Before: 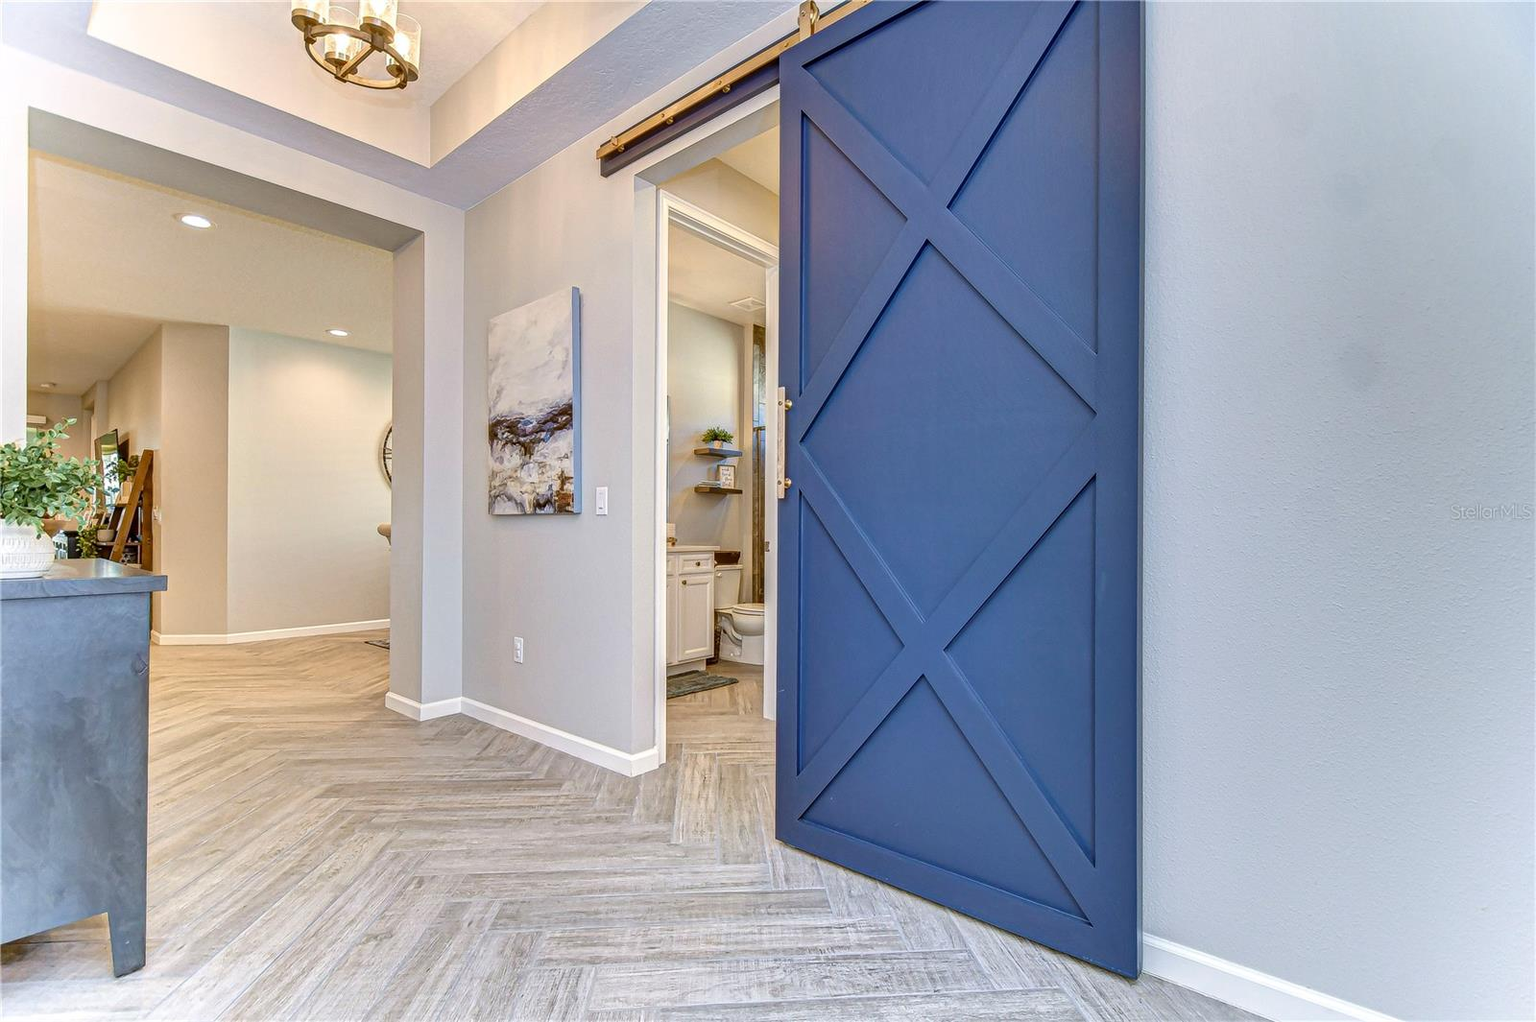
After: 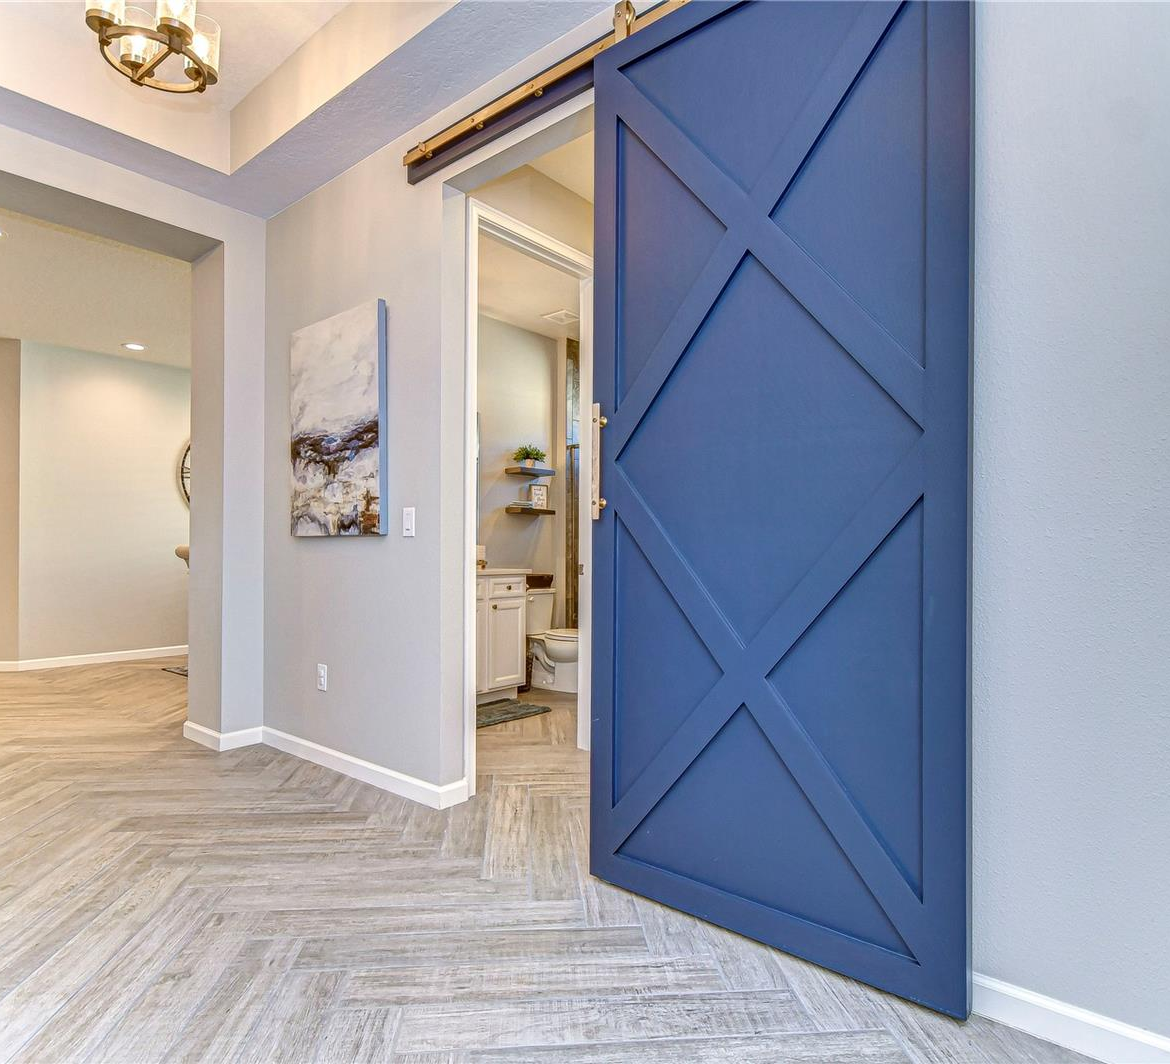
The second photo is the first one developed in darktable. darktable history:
crop: left 13.639%, right 13.229%
